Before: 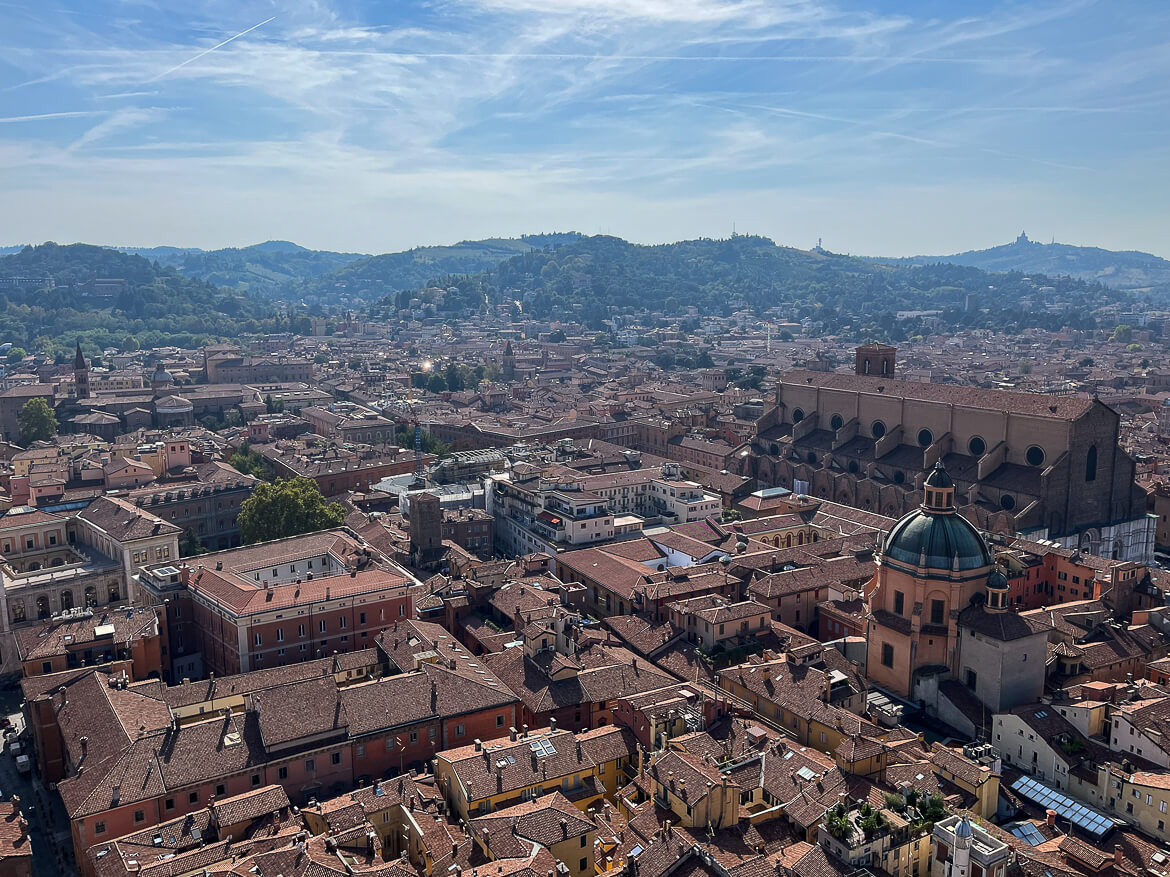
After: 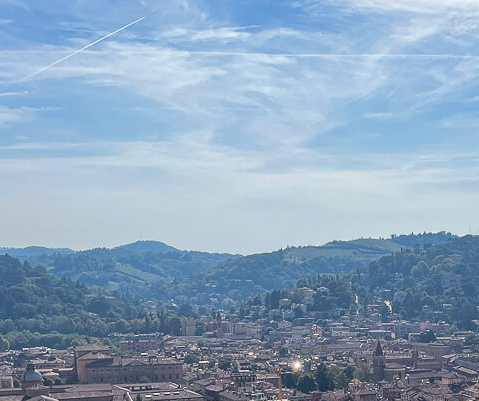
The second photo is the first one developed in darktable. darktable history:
crop and rotate: left 11.191%, top 0.105%, right 47.823%, bottom 54.095%
